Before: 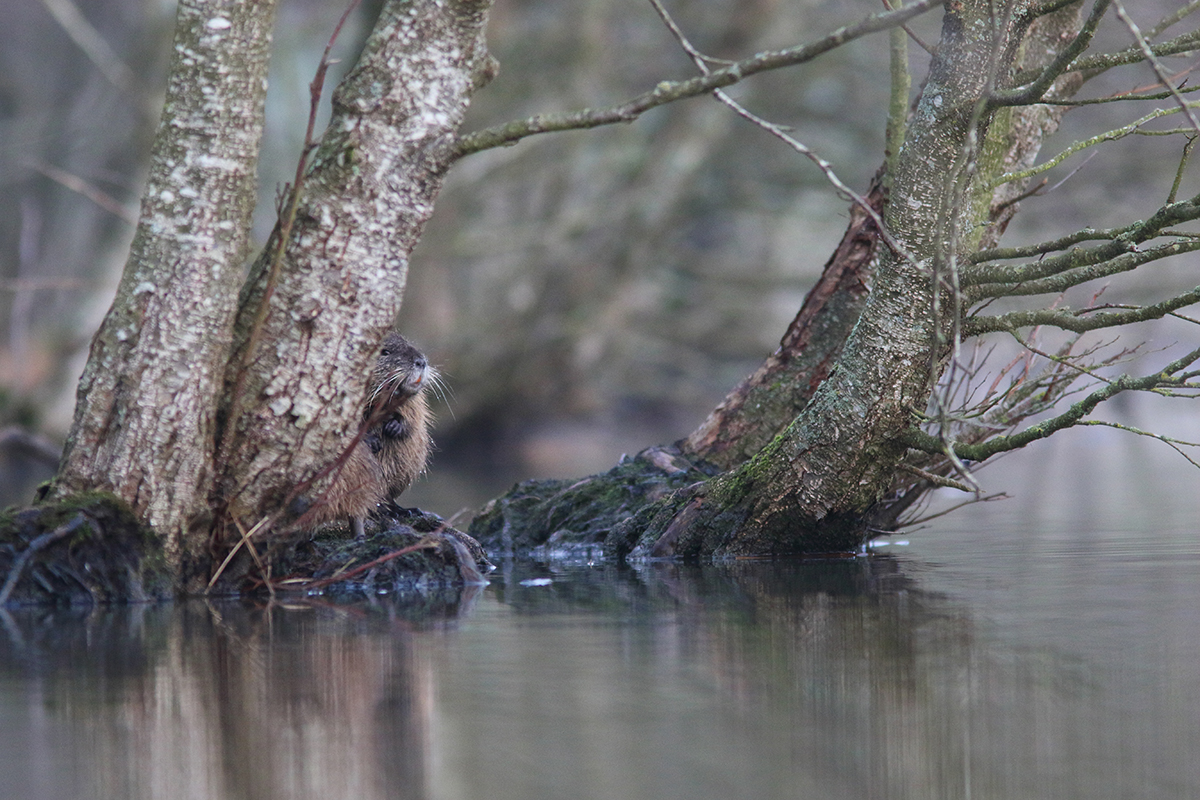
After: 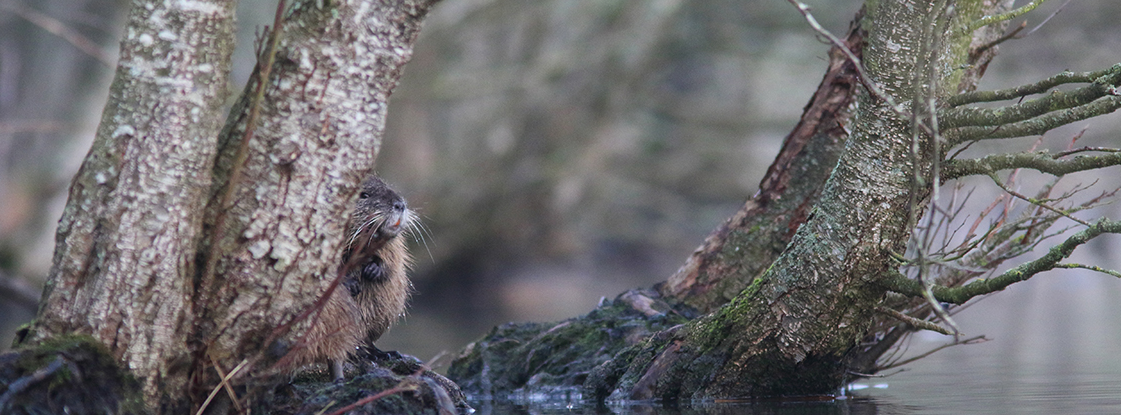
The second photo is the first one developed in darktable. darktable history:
crop: left 1.794%, top 19.661%, right 4.781%, bottom 28.373%
